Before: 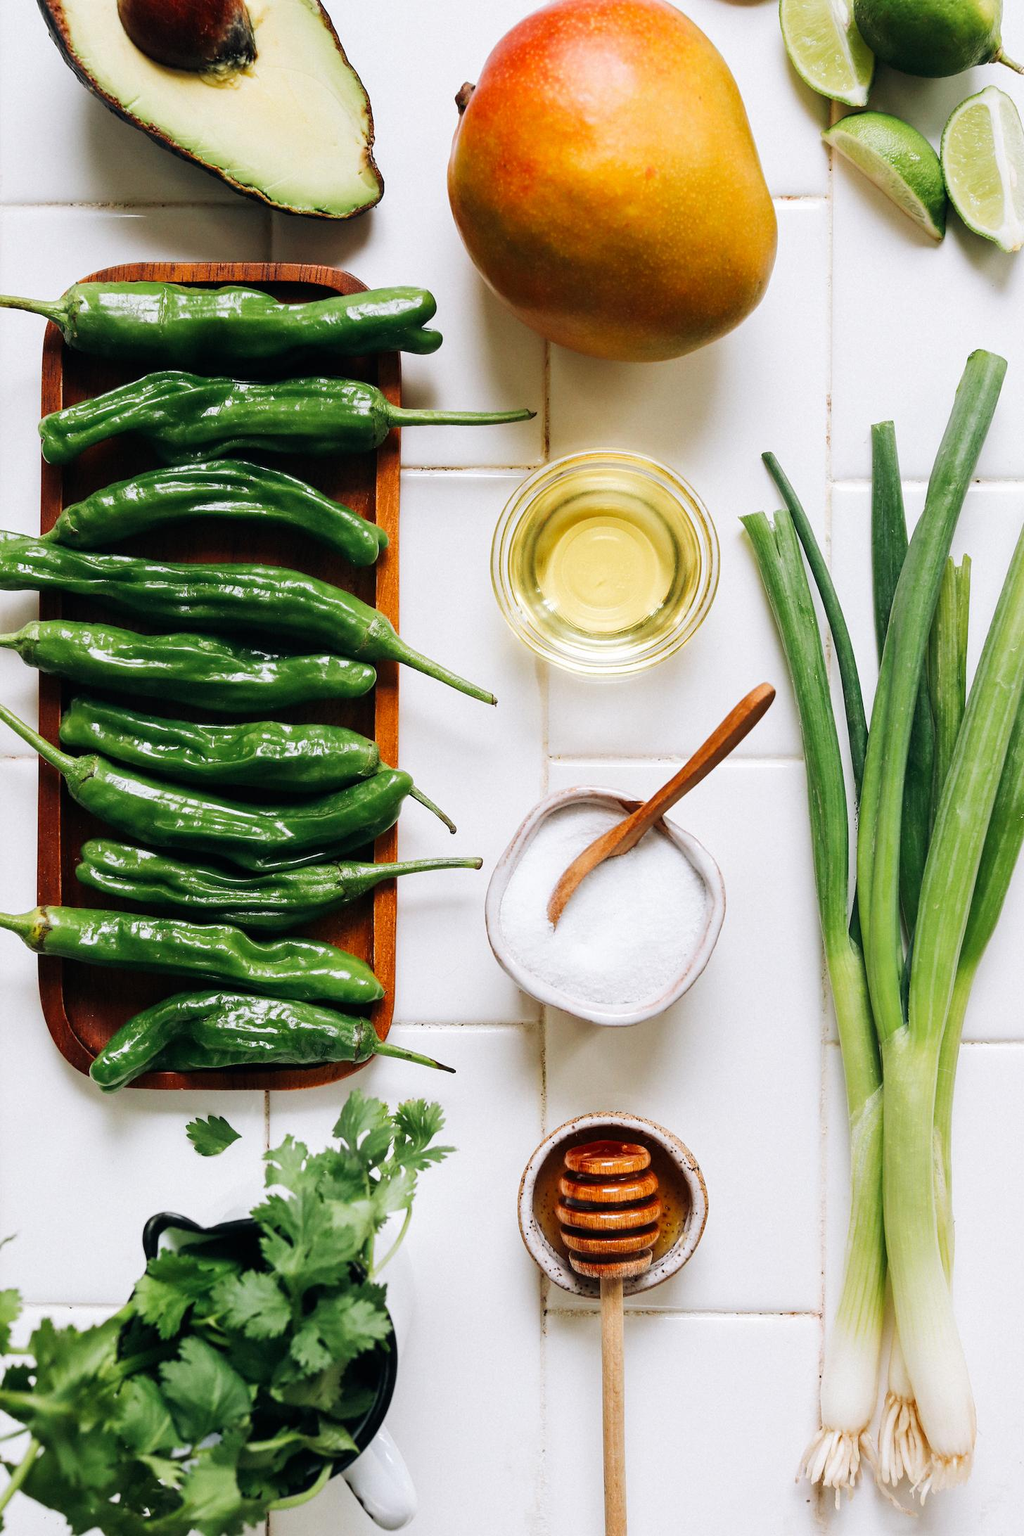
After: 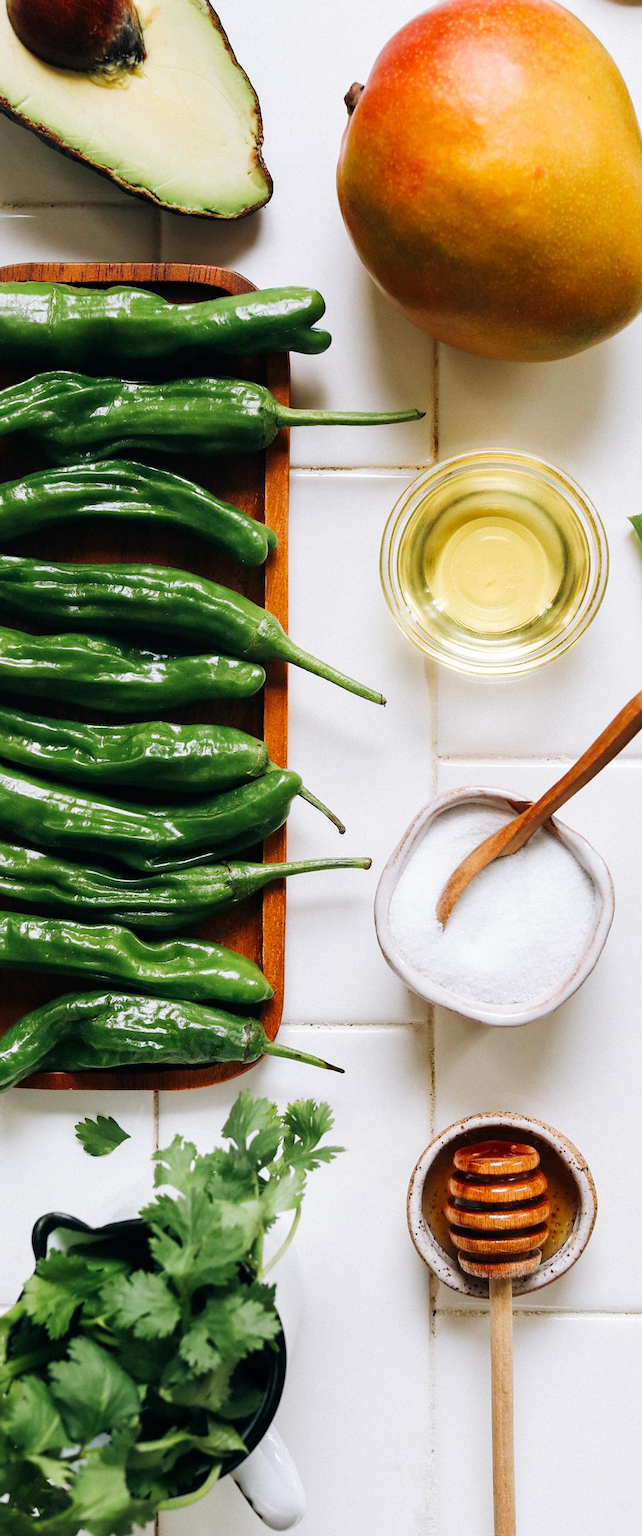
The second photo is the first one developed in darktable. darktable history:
crop: left 10.853%, right 26.364%
